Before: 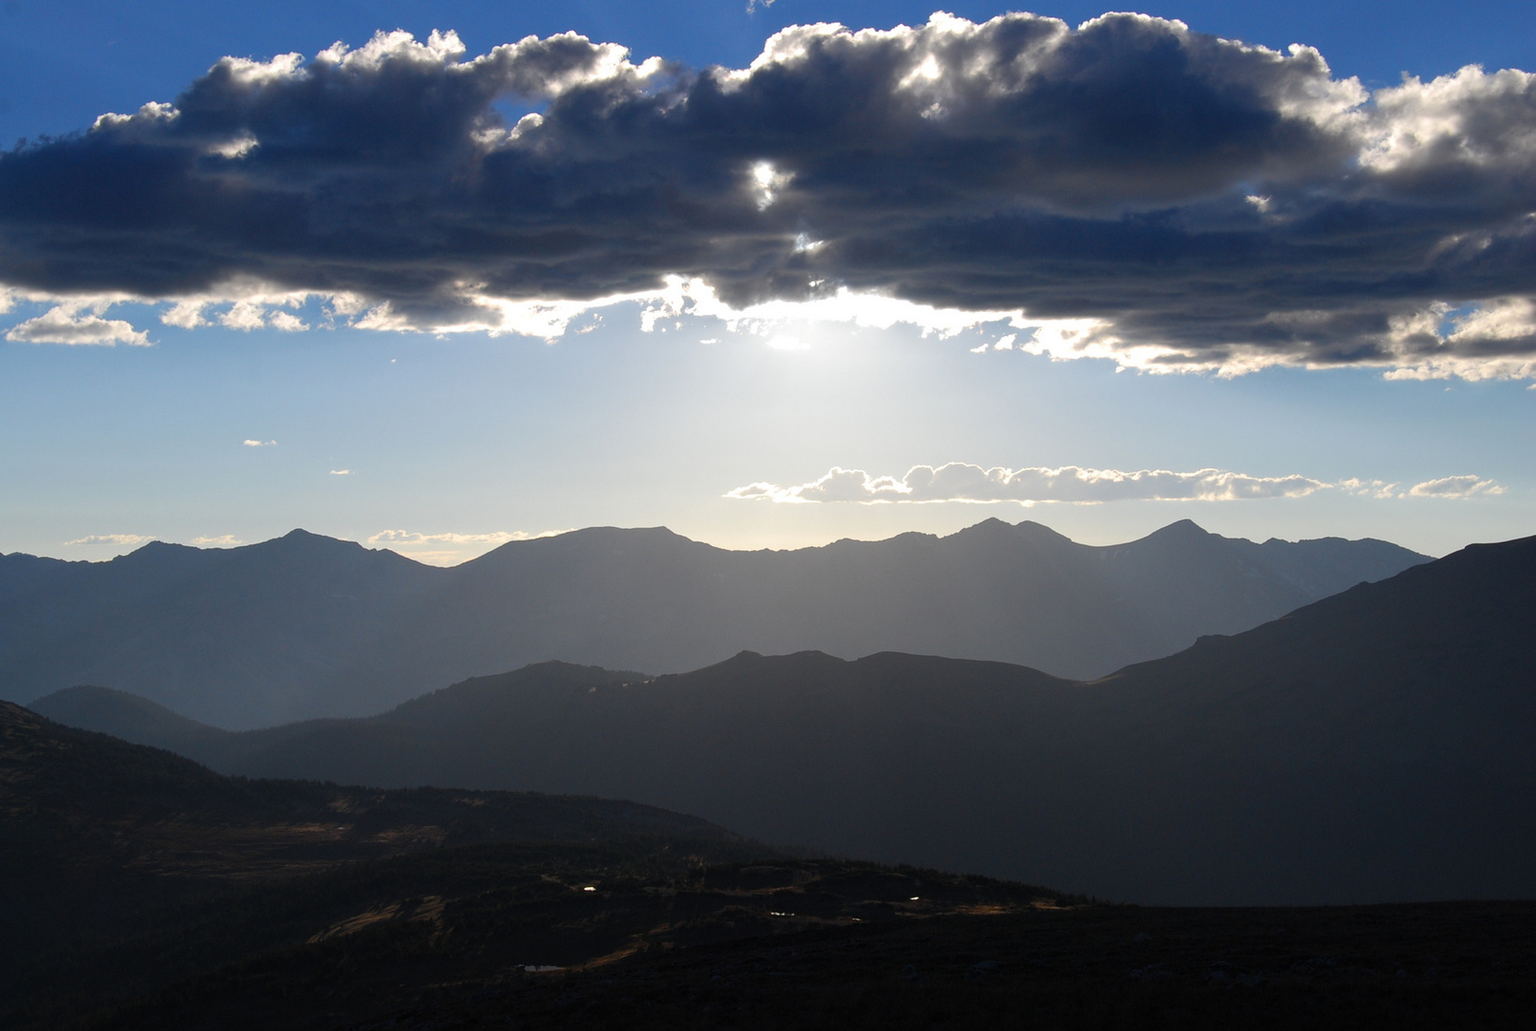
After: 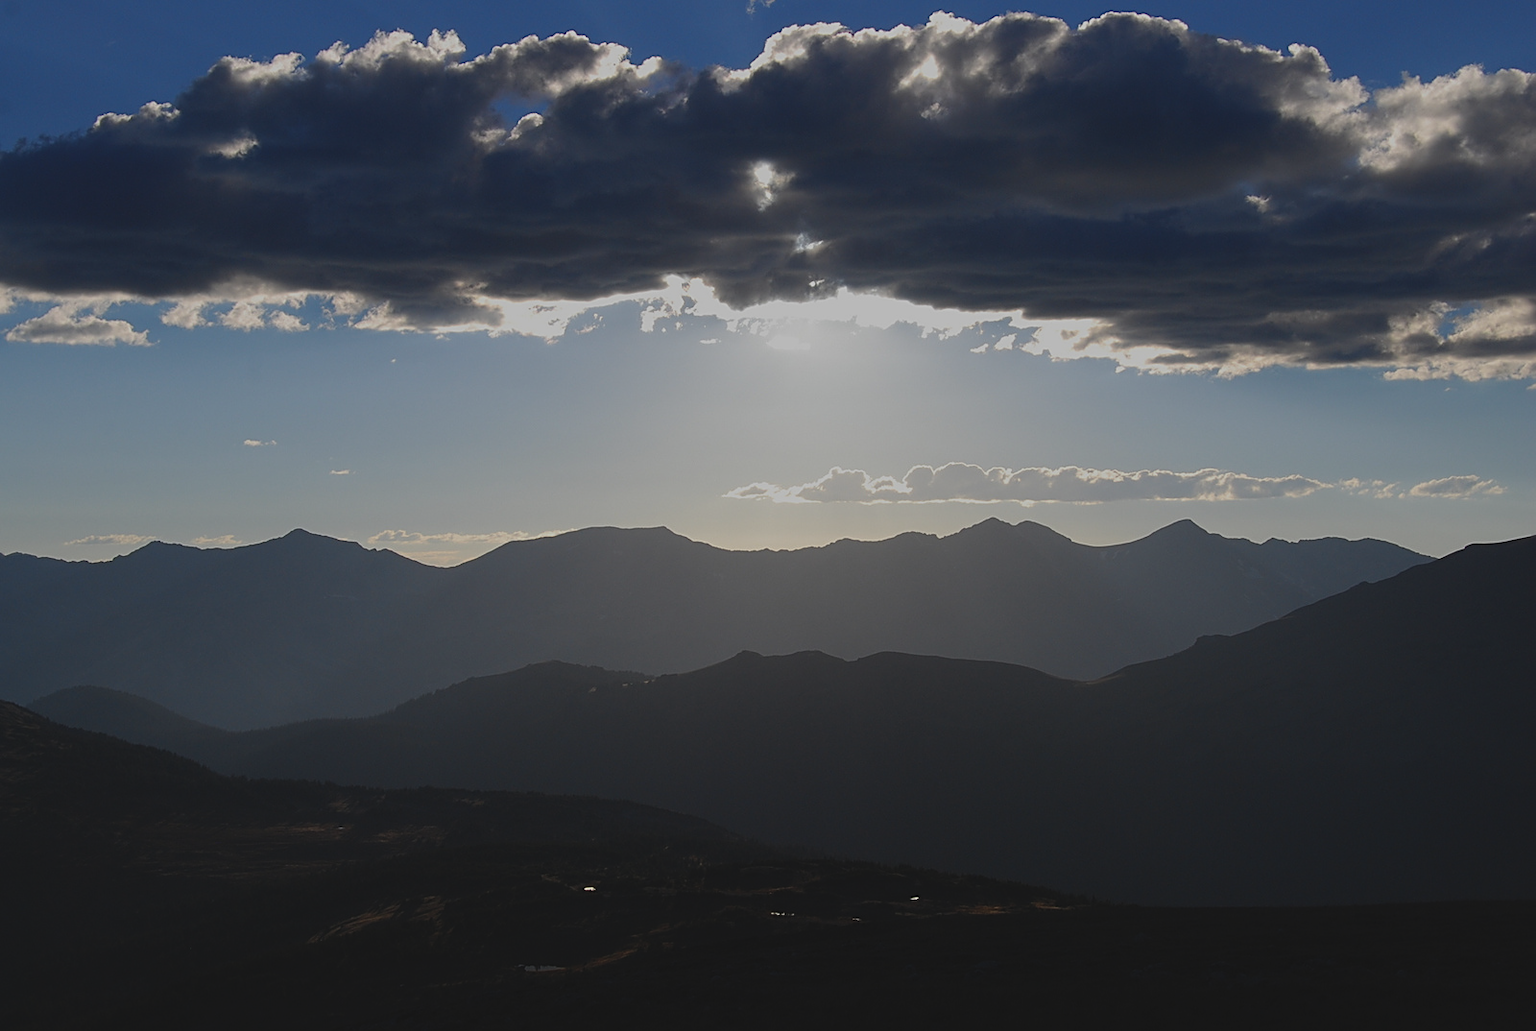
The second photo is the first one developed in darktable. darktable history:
sharpen: on, module defaults
exposure: black level correction -0.016, exposure -1.049 EV, compensate exposure bias true, compensate highlight preservation false
